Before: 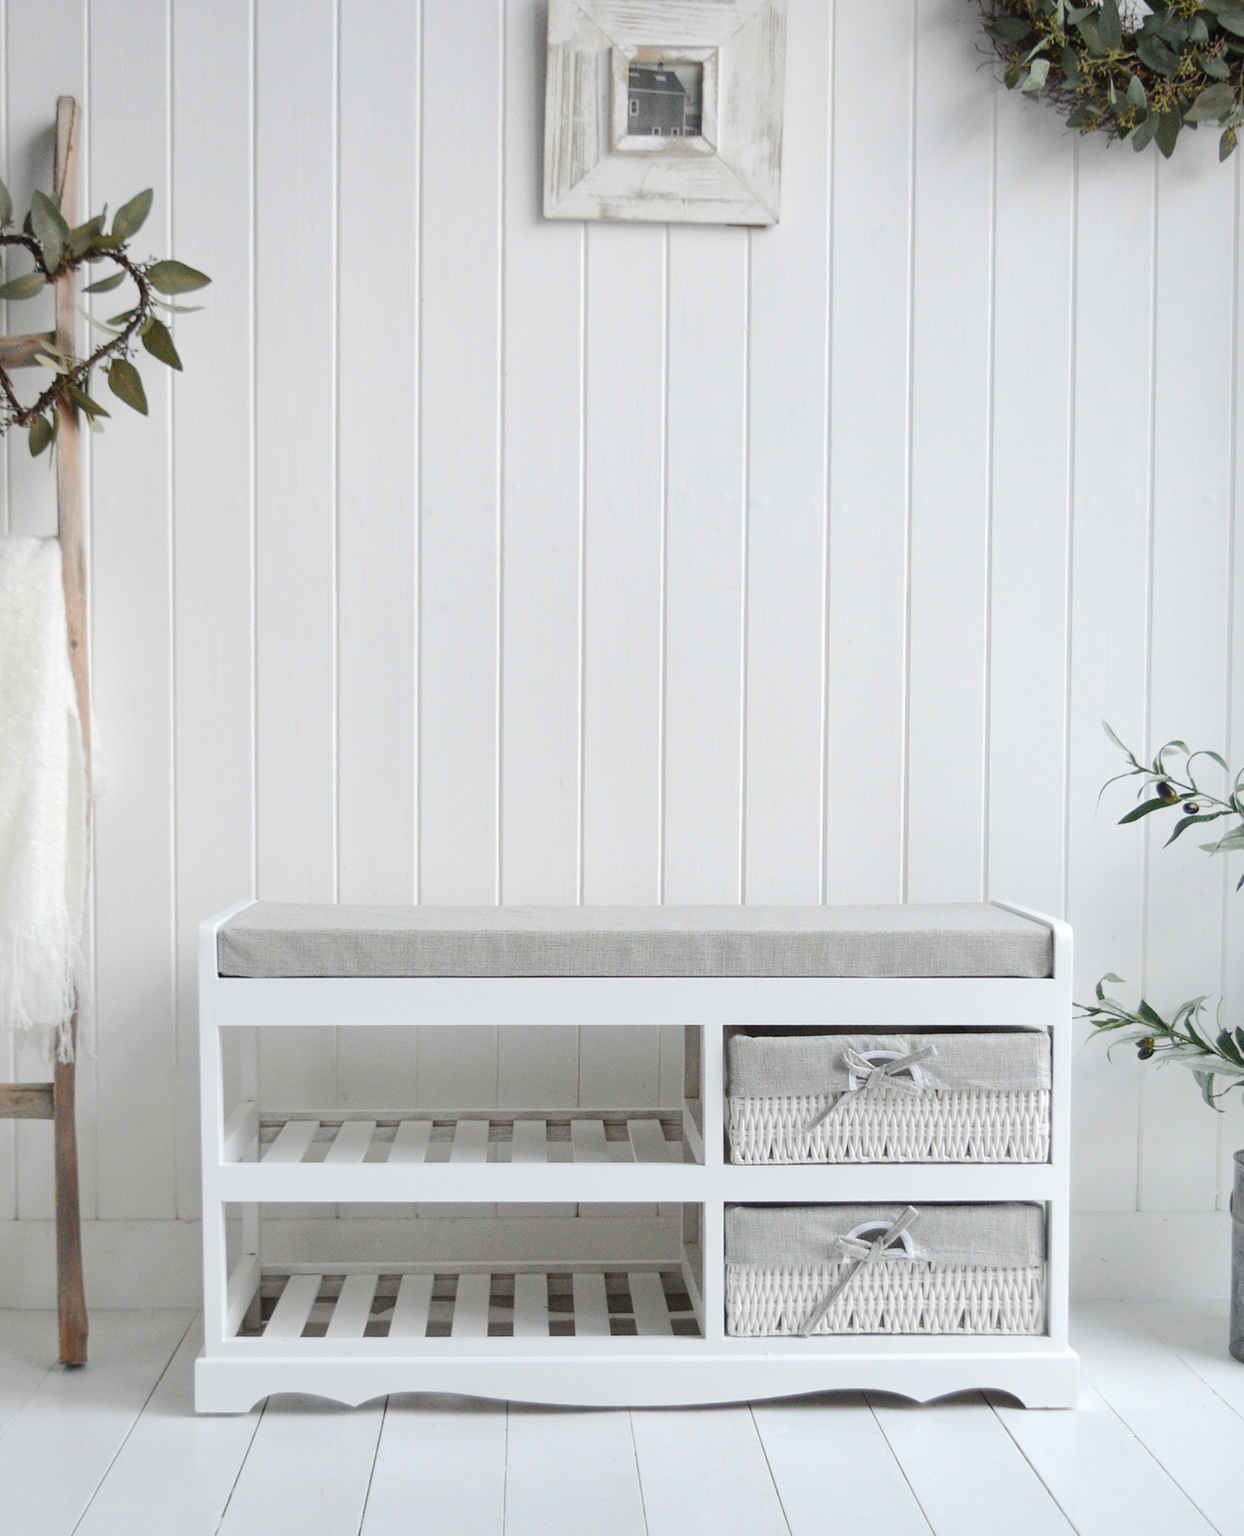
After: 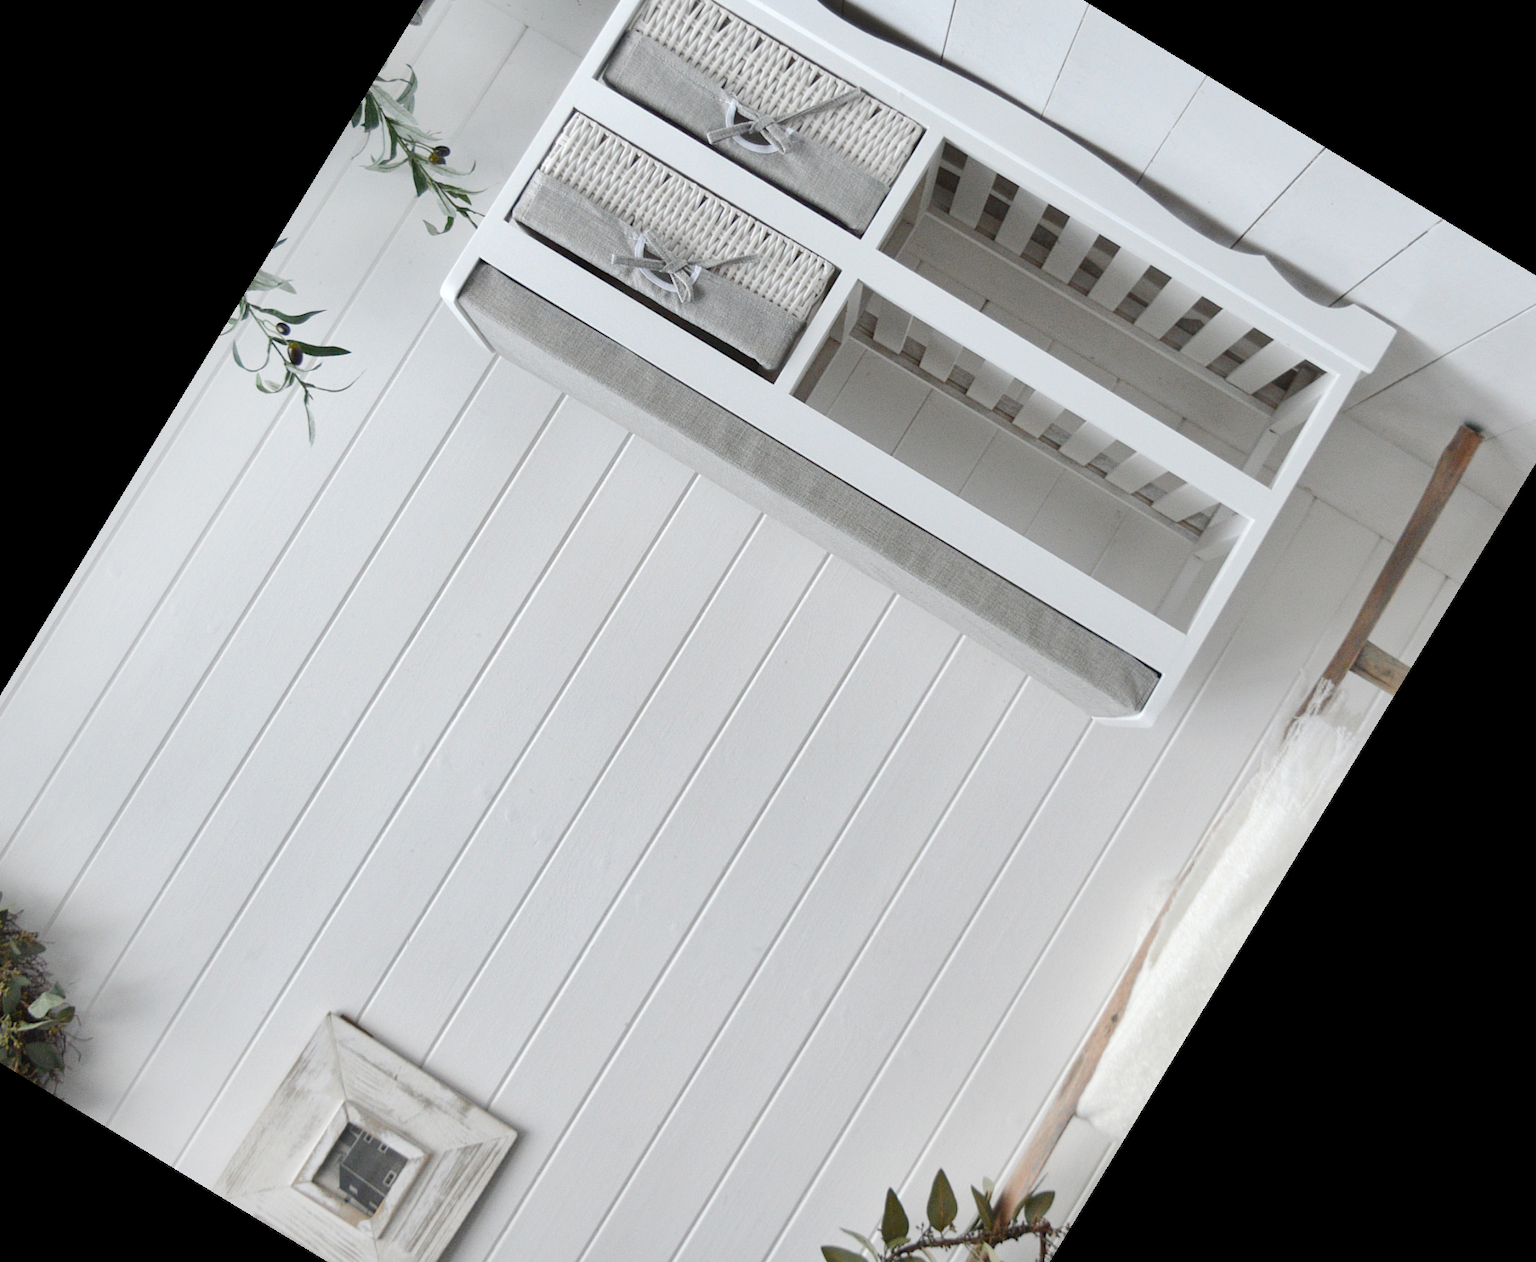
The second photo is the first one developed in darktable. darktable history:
crop and rotate: angle 148.68°, left 9.111%, top 15.603%, right 4.588%, bottom 17.041%
shadows and highlights: shadows 32.83, highlights -47.7, soften with gaussian
